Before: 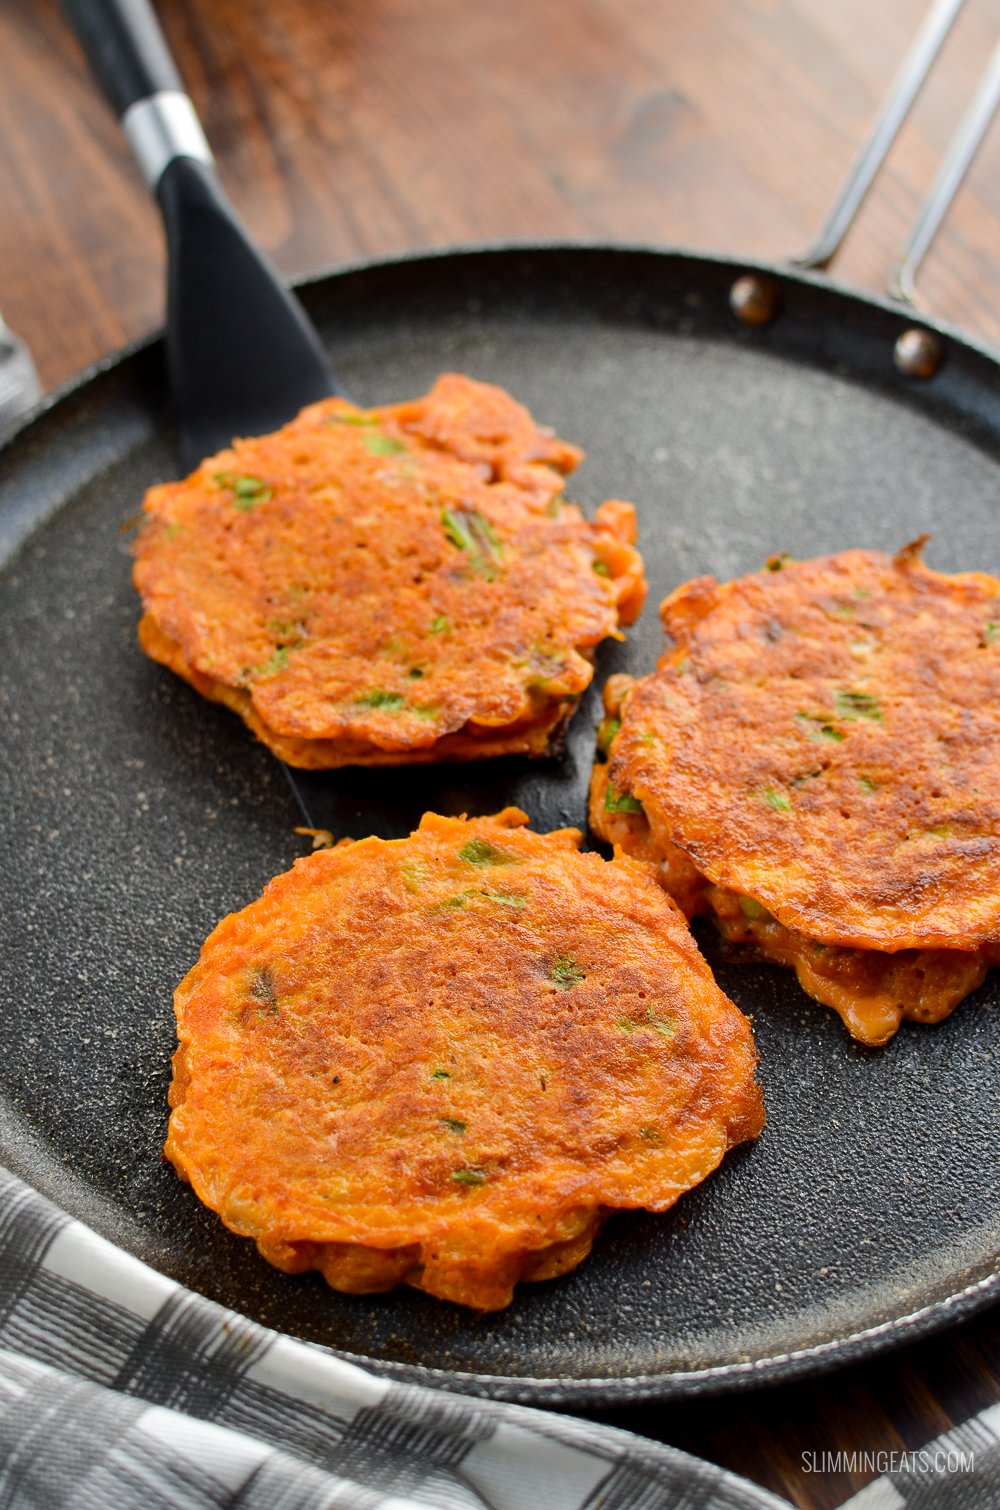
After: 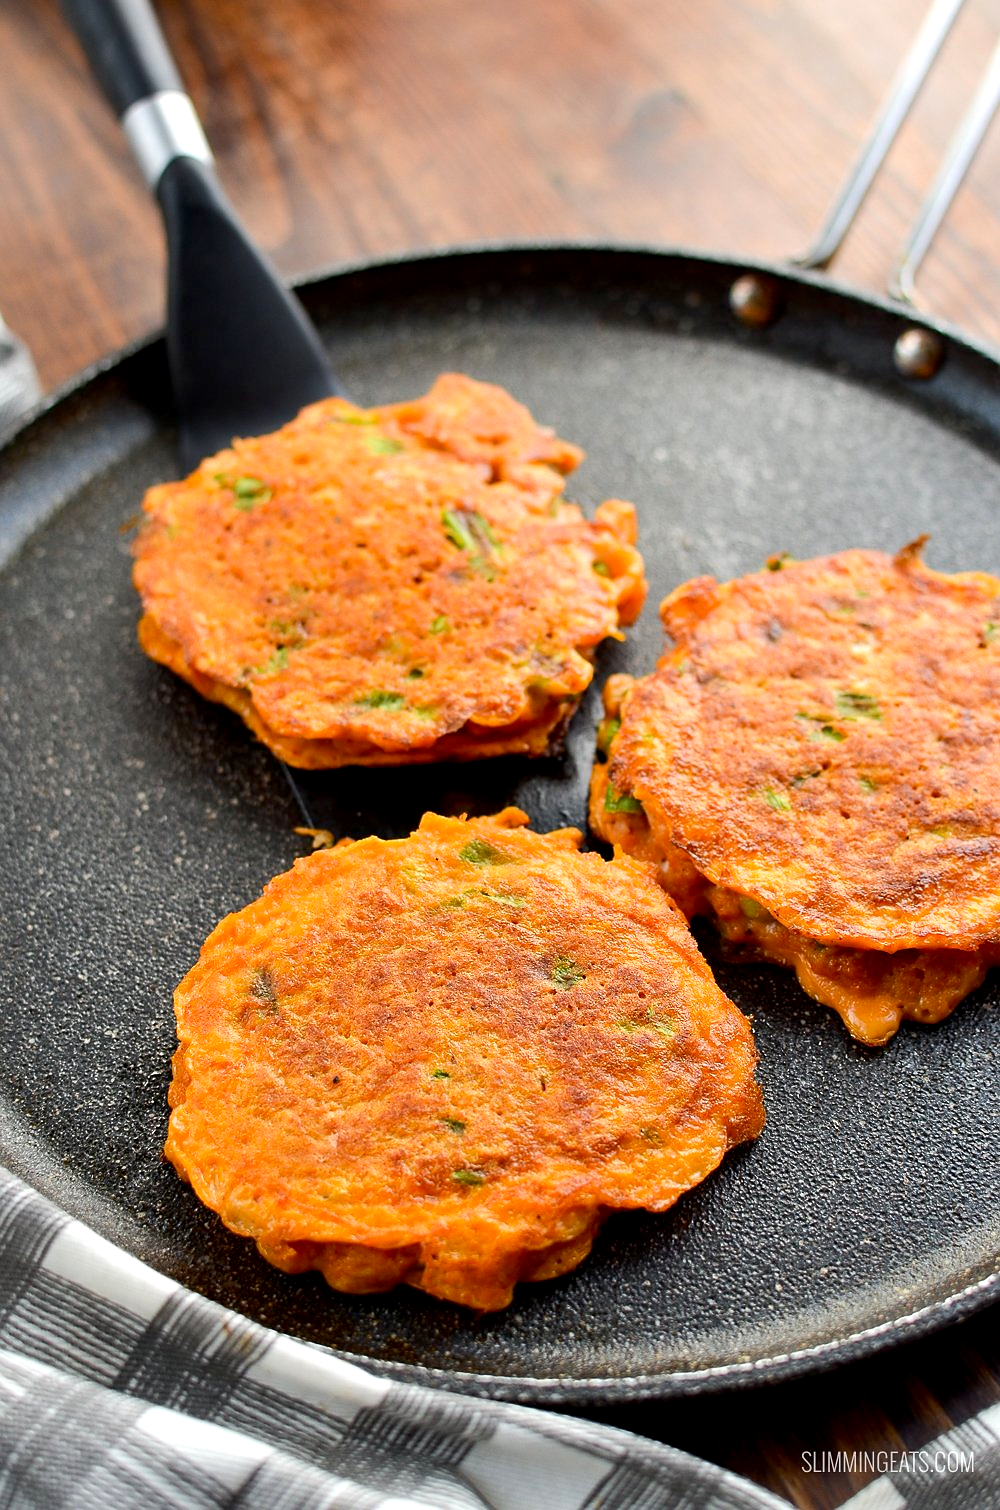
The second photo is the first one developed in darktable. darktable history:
exposure: black level correction 0.003, exposure 0.387 EV, compensate highlight preservation false
sharpen: radius 1.049, threshold 0.873
